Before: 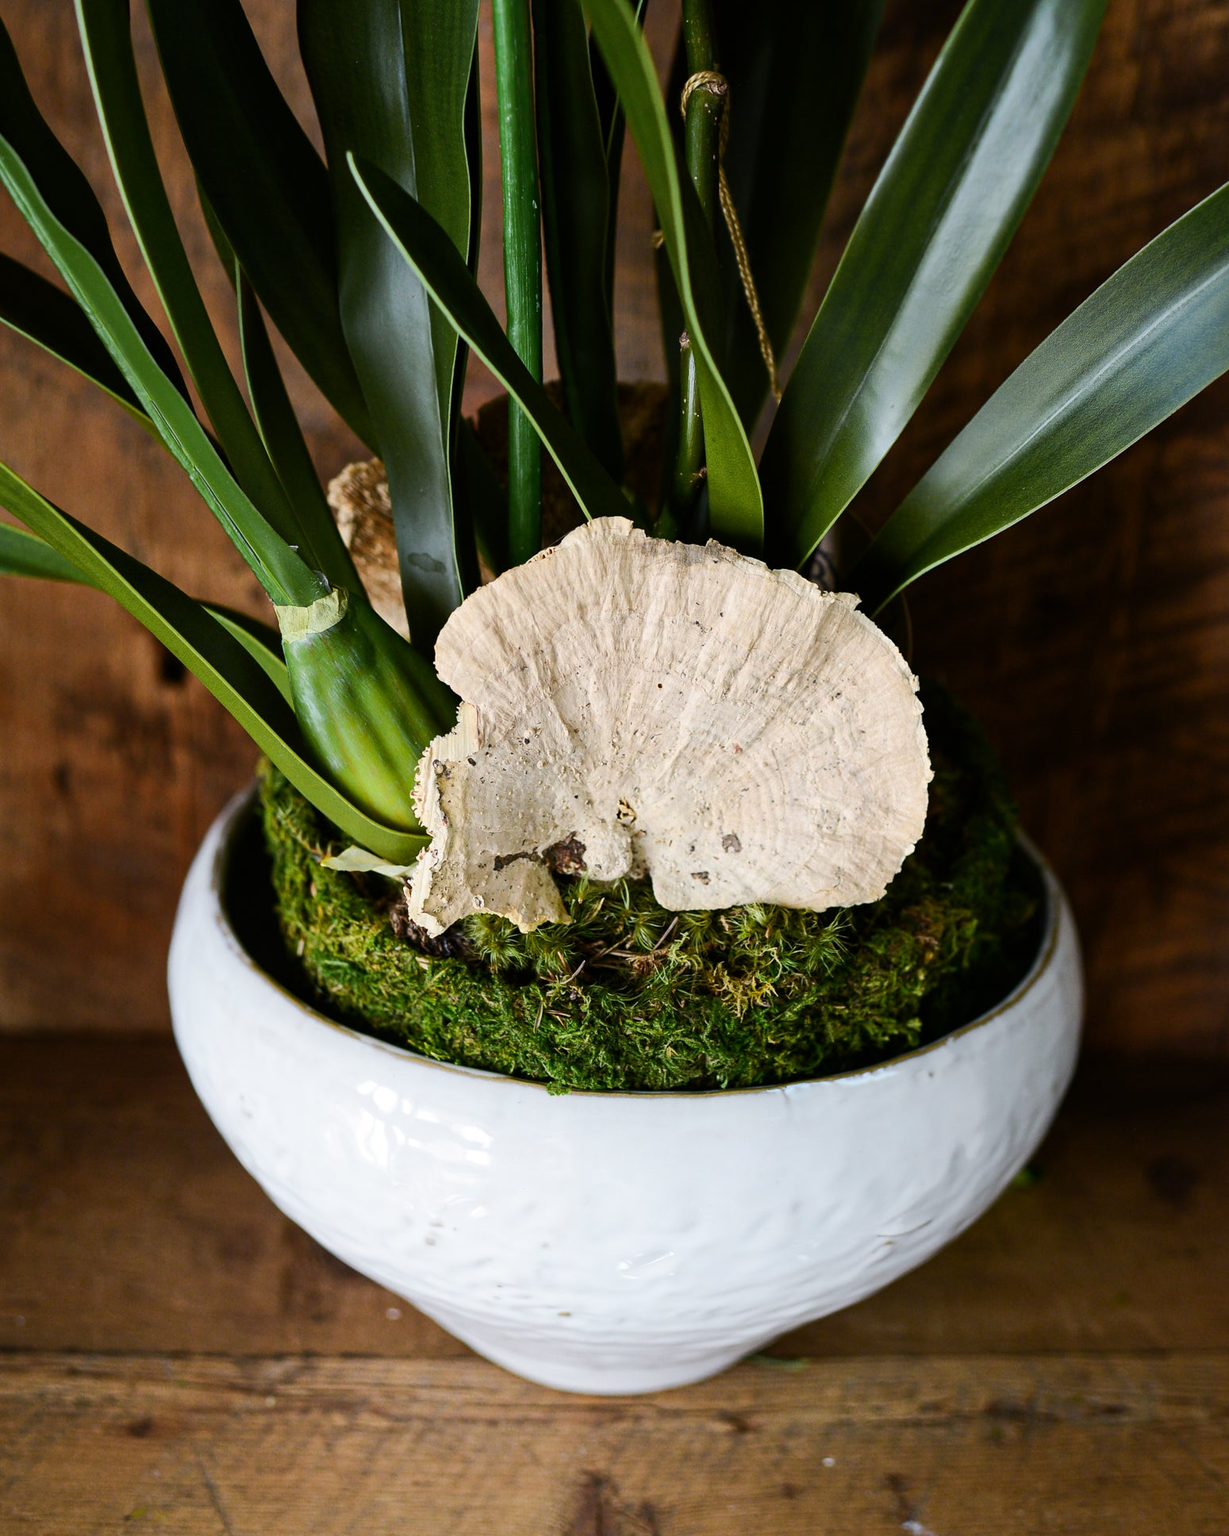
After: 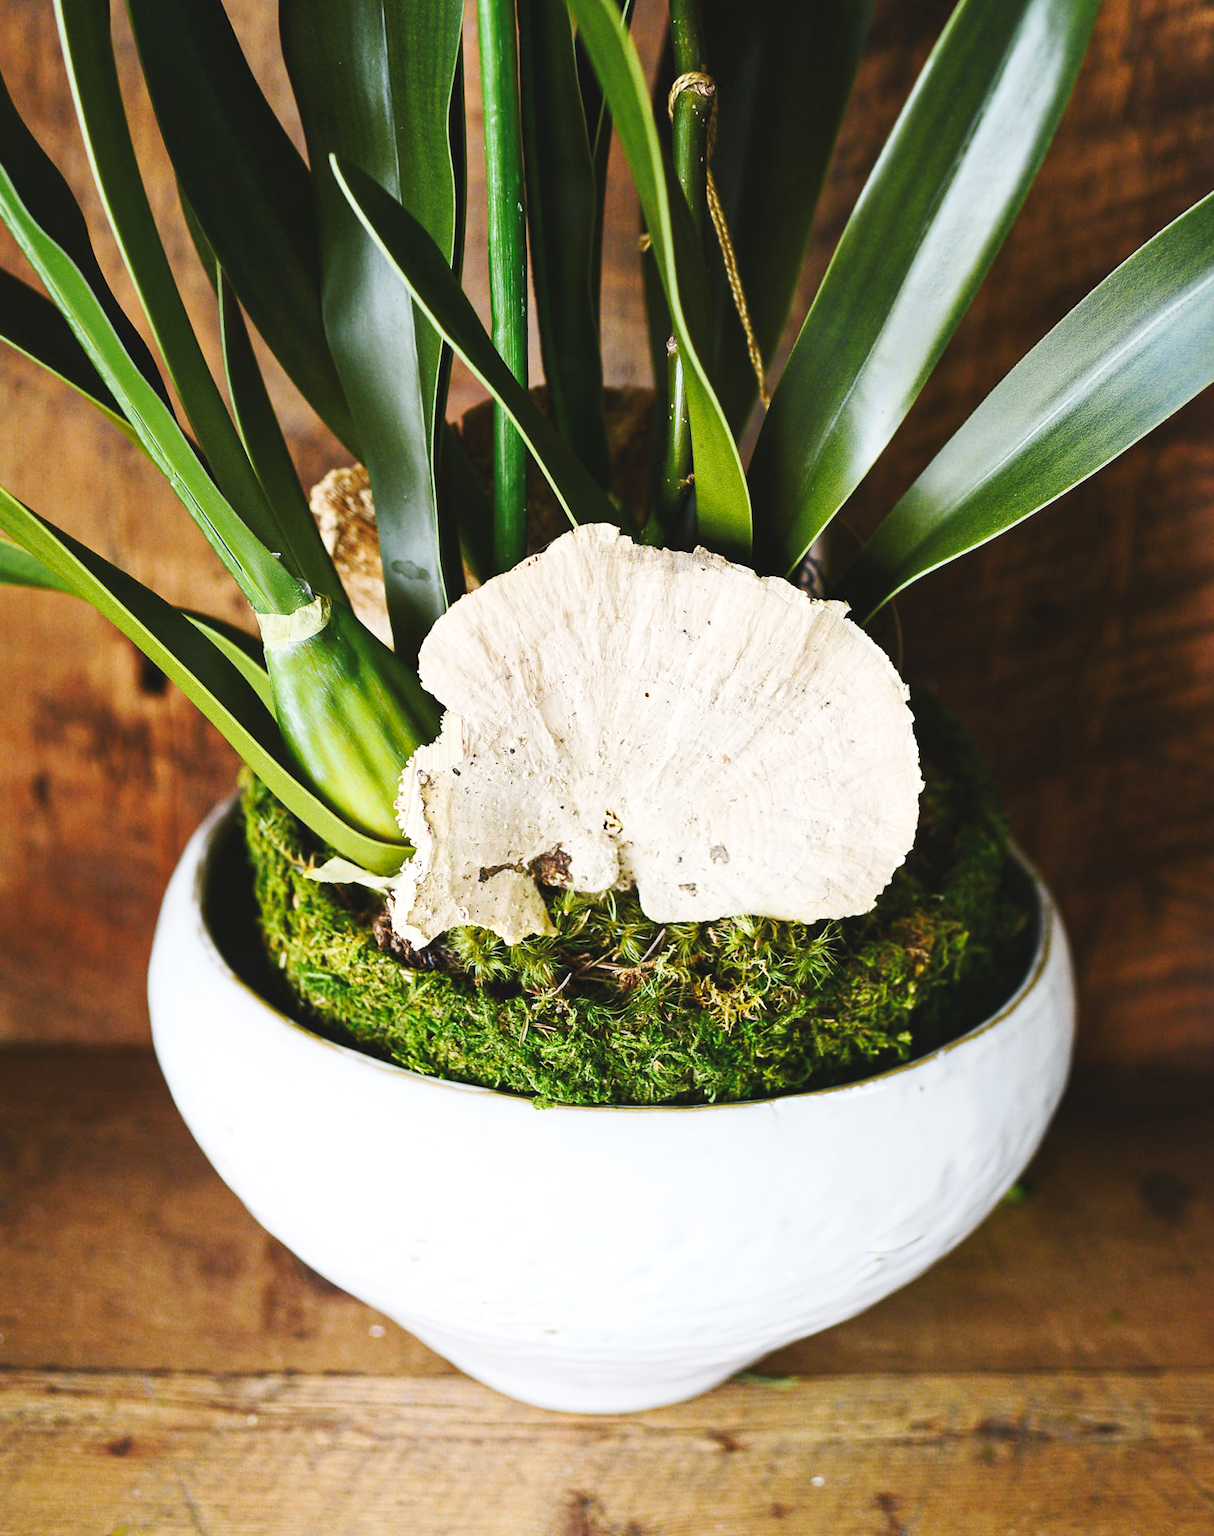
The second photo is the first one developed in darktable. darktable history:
exposure: exposure 0.217 EV, compensate highlight preservation false
crop and rotate: left 1.774%, right 0.633%, bottom 1.28%
base curve: curves: ch0 [(0, 0.007) (0.028, 0.063) (0.121, 0.311) (0.46, 0.743) (0.859, 0.957) (1, 1)], preserve colors none
